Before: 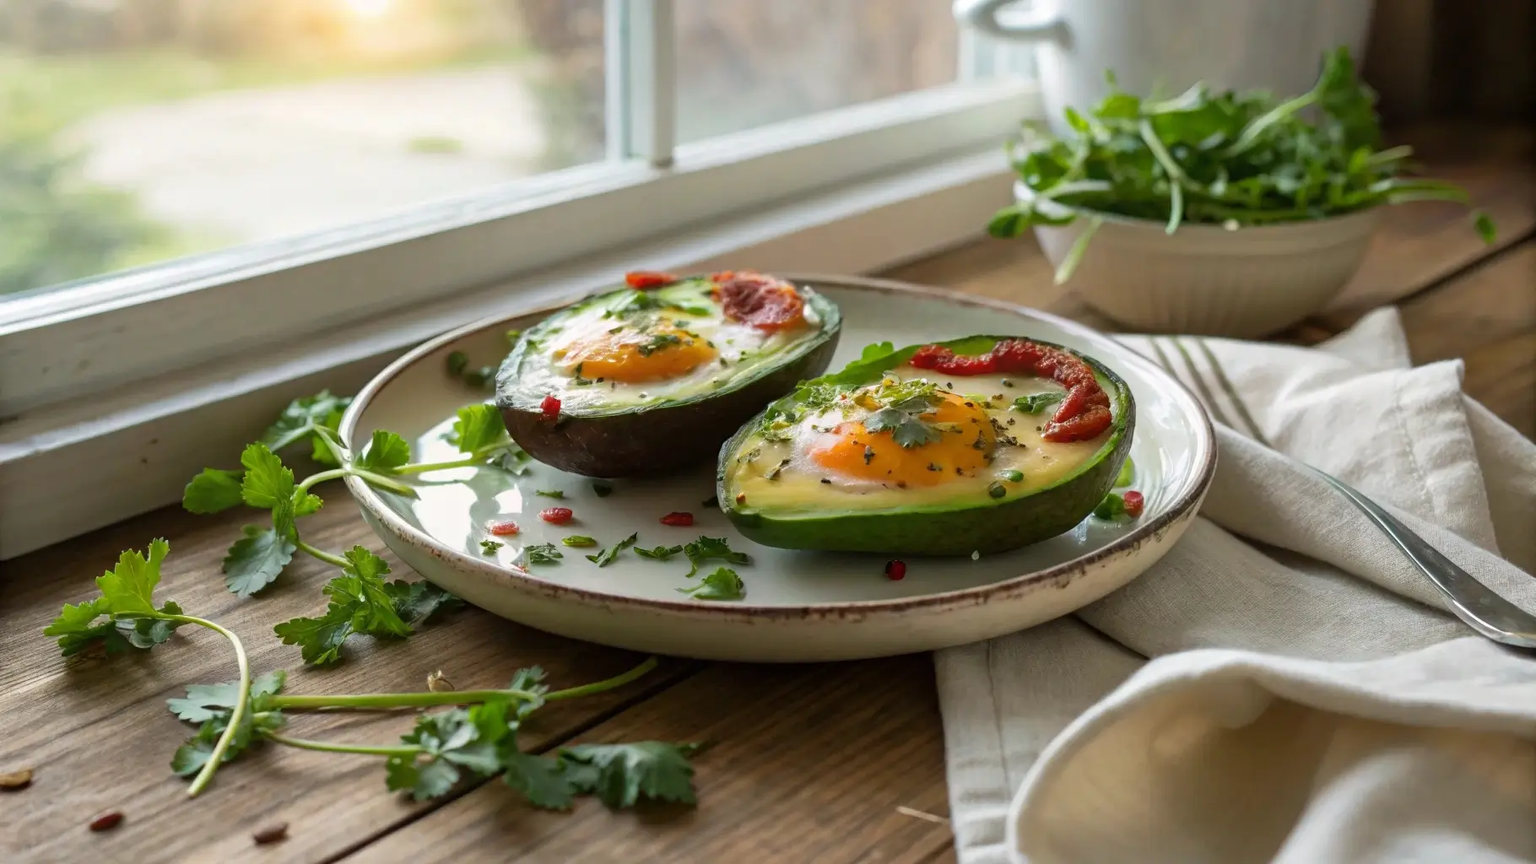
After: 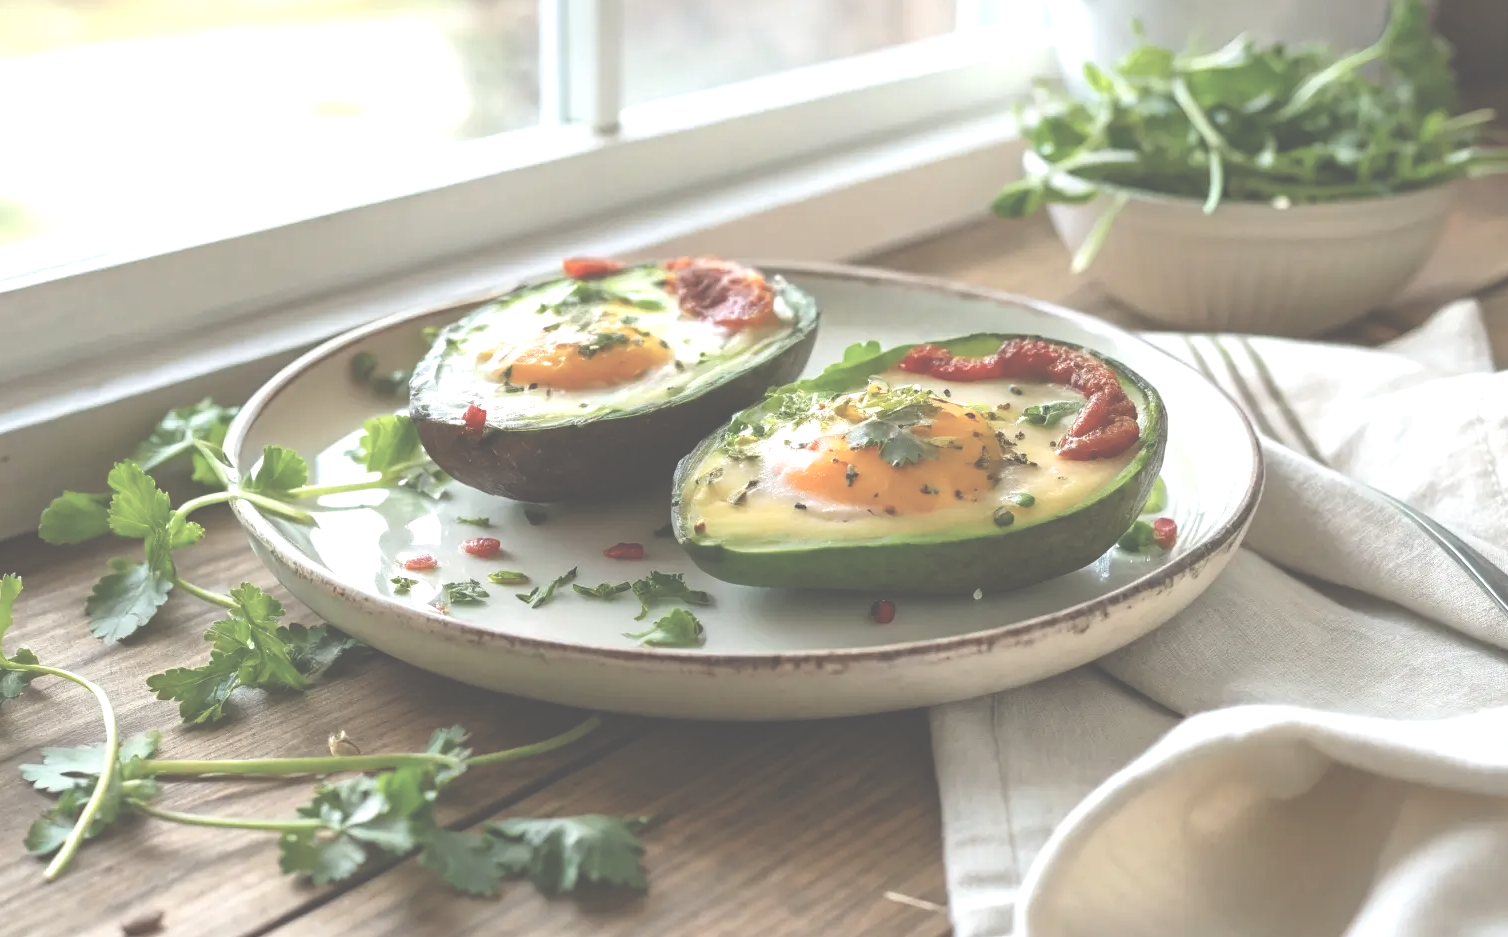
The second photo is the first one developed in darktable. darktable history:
contrast brightness saturation: contrast -0.26, saturation -0.43
crop: left 9.807%, top 6.259%, right 7.334%, bottom 2.177%
exposure: black level correction -0.023, exposure 1.397 EV, compensate highlight preservation false
white balance: red 0.988, blue 1.017
